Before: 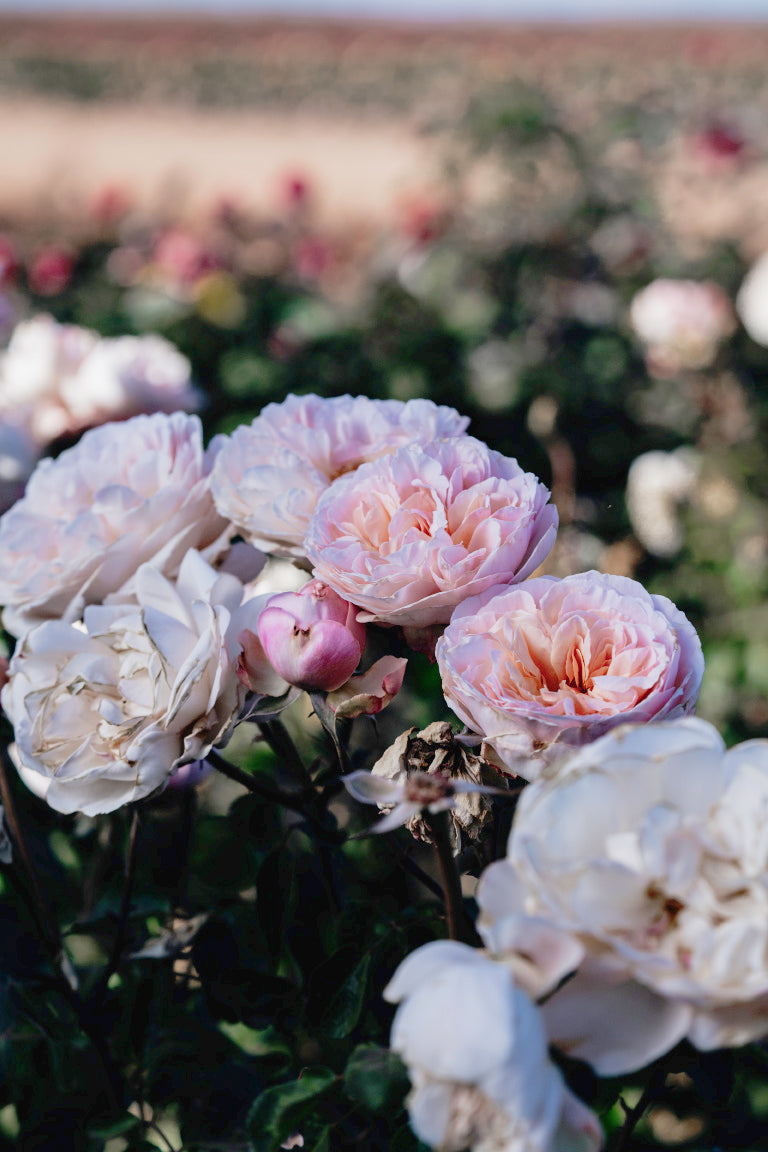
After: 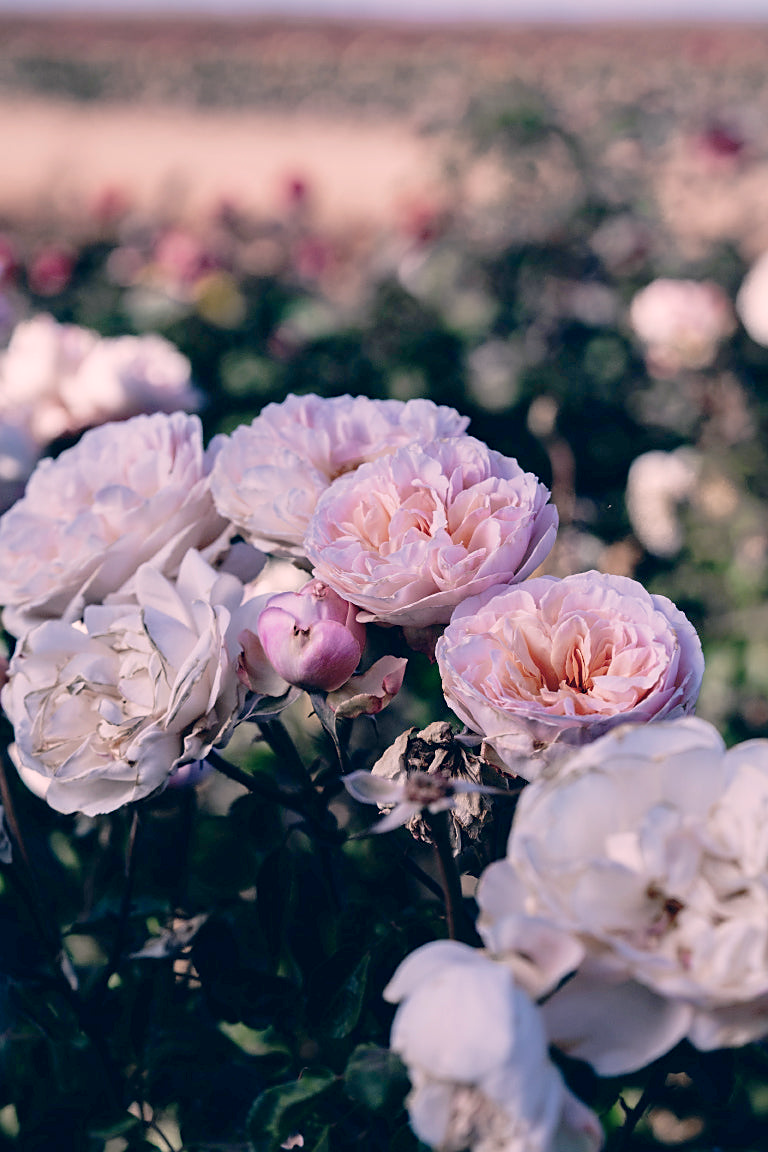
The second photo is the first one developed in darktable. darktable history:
sharpen: radius 1.864, amount 0.398, threshold 1.271
color correction: highlights a* 14.46, highlights b* 5.85, shadows a* -5.53, shadows b* -15.24, saturation 0.85
